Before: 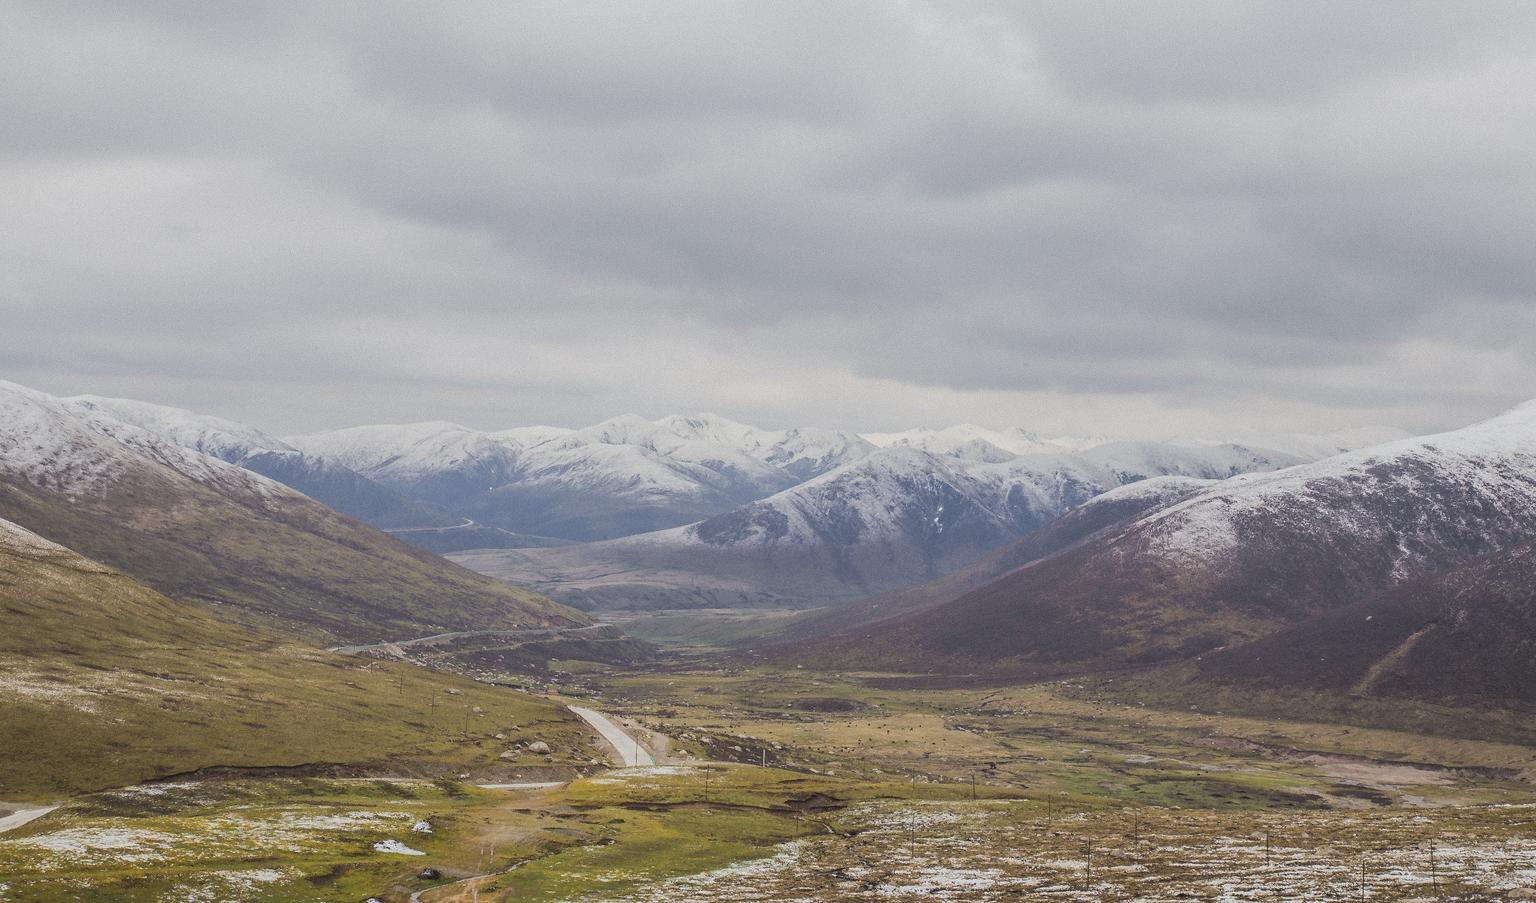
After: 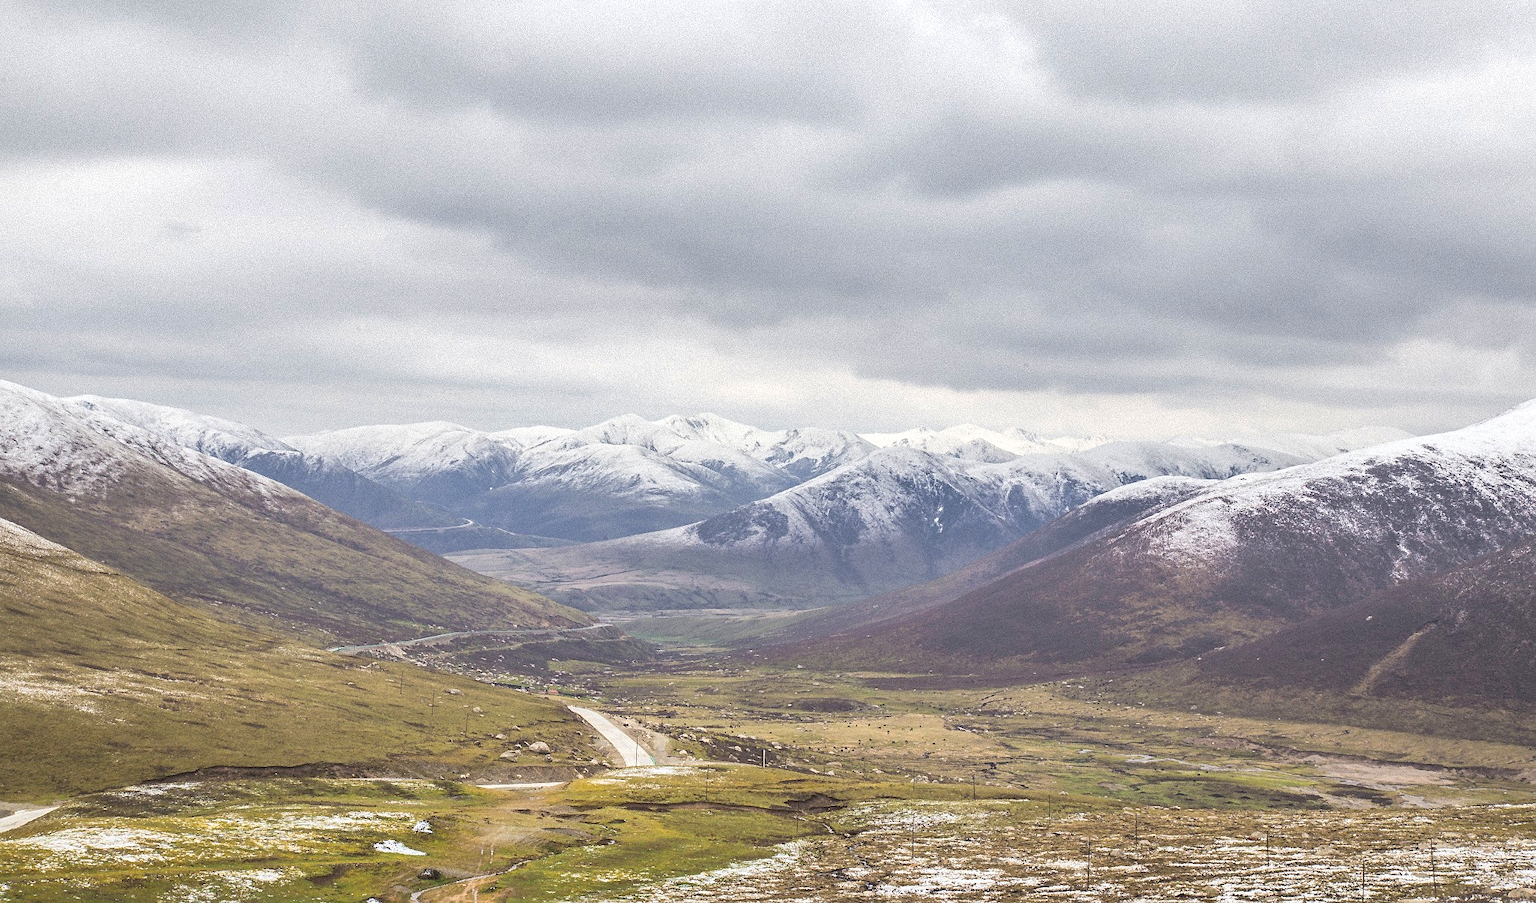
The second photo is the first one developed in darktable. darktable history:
sharpen: amount 0.2
exposure: black level correction 0, exposure 0.68 EV, compensate exposure bias true, compensate highlight preservation false
shadows and highlights: low approximation 0.01, soften with gaussian
